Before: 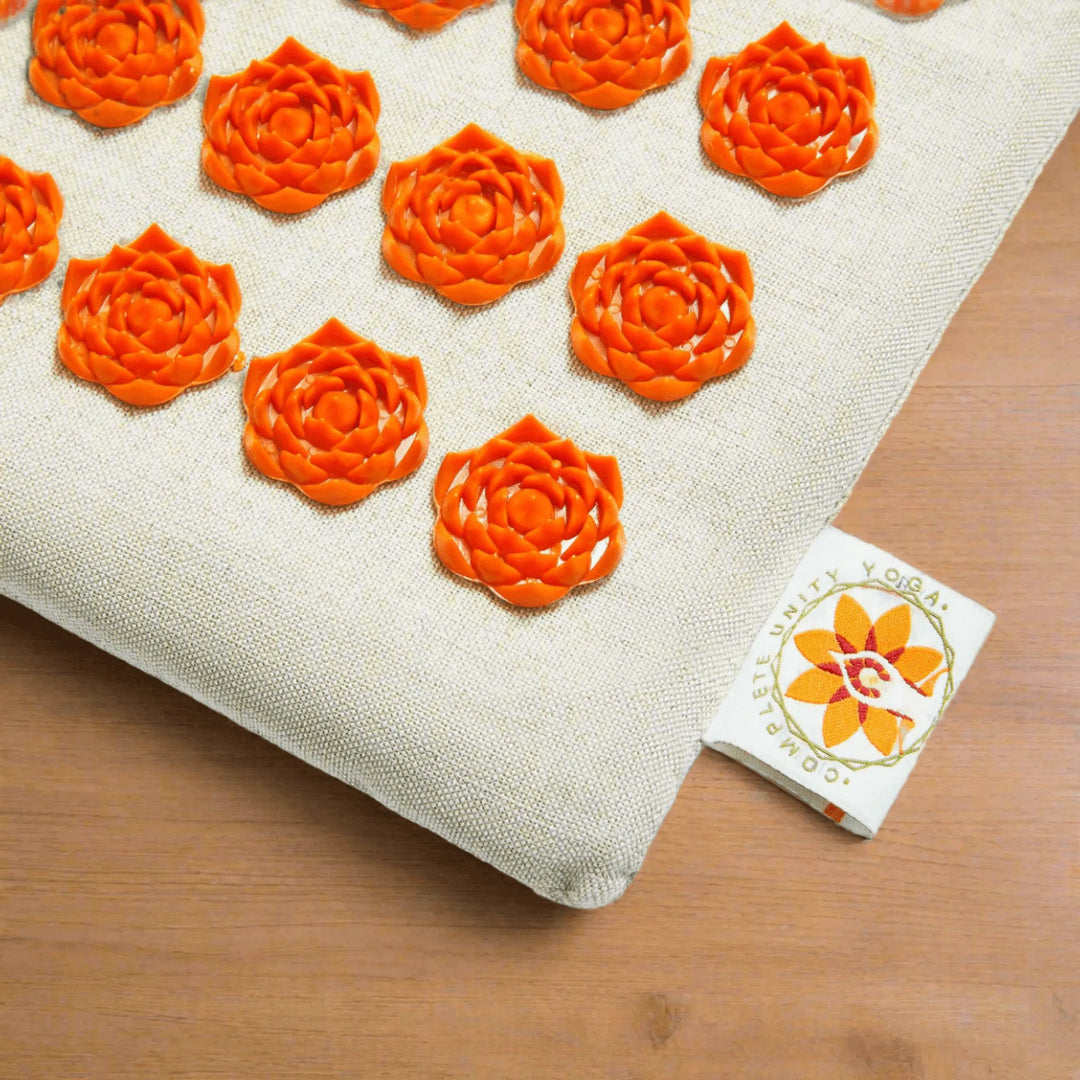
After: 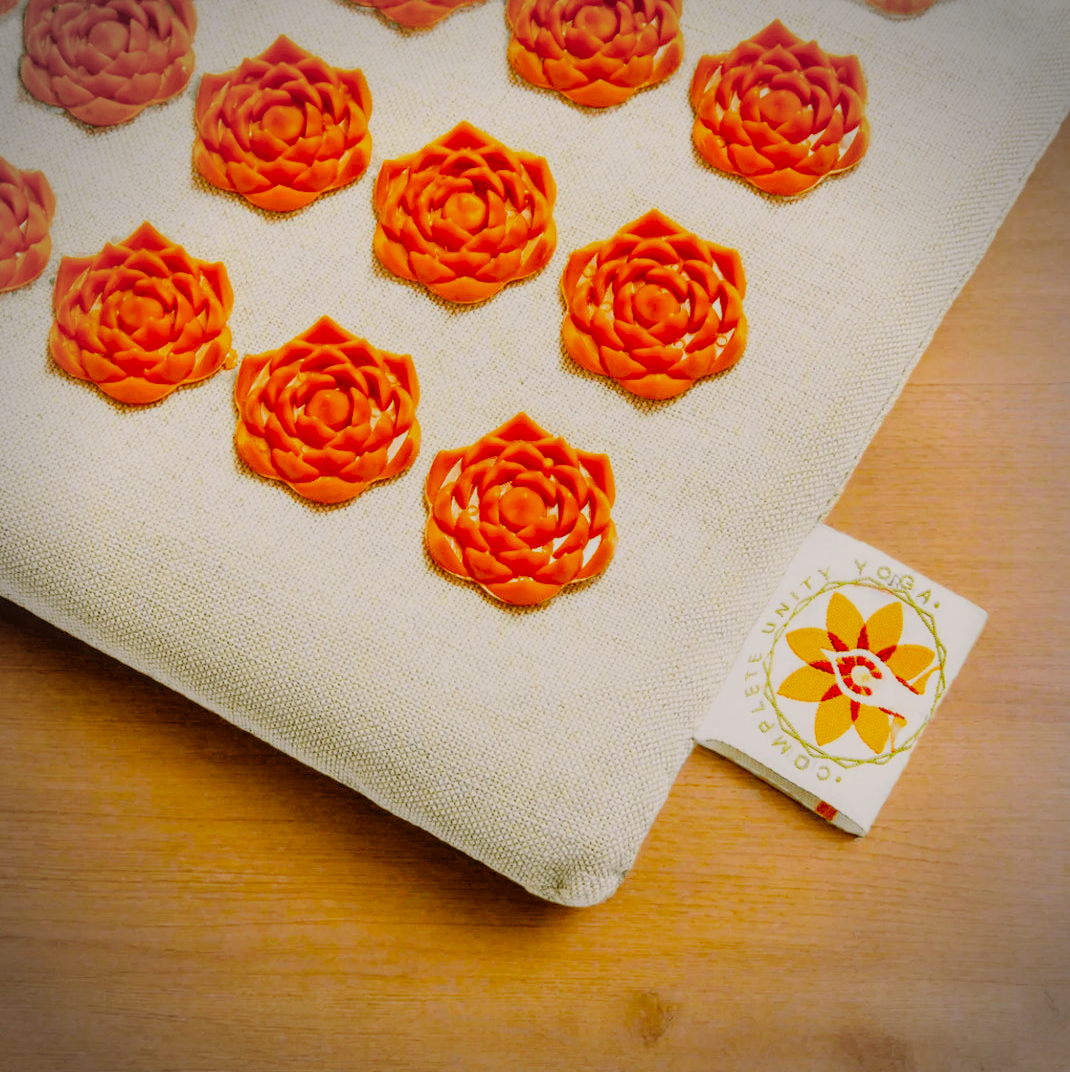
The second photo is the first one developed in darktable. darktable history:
crop and rotate: left 0.85%, top 0.355%, bottom 0.359%
local contrast: on, module defaults
vignetting: on, module defaults
filmic rgb: black relative exposure -6.1 EV, white relative exposure 6.97 EV, hardness 2.27, add noise in highlights 0, preserve chrominance no, color science v3 (2019), use custom middle-gray values true, contrast in highlights soft
velvia: on, module defaults
exposure: black level correction -0.015, exposure -0.186 EV, compensate highlight preservation false
contrast brightness saturation: contrast 0.072, brightness 0.078, saturation 0.177
color balance rgb: shadows lift › chroma 0.701%, shadows lift › hue 114.52°, highlights gain › chroma 2.044%, highlights gain › hue 45.25°, global offset › luminance -0.864%, linear chroma grading › global chroma 14.418%, perceptual saturation grading › global saturation 20%, perceptual saturation grading › highlights -25.344%, perceptual saturation grading › shadows 49.7%, global vibrance 20%
